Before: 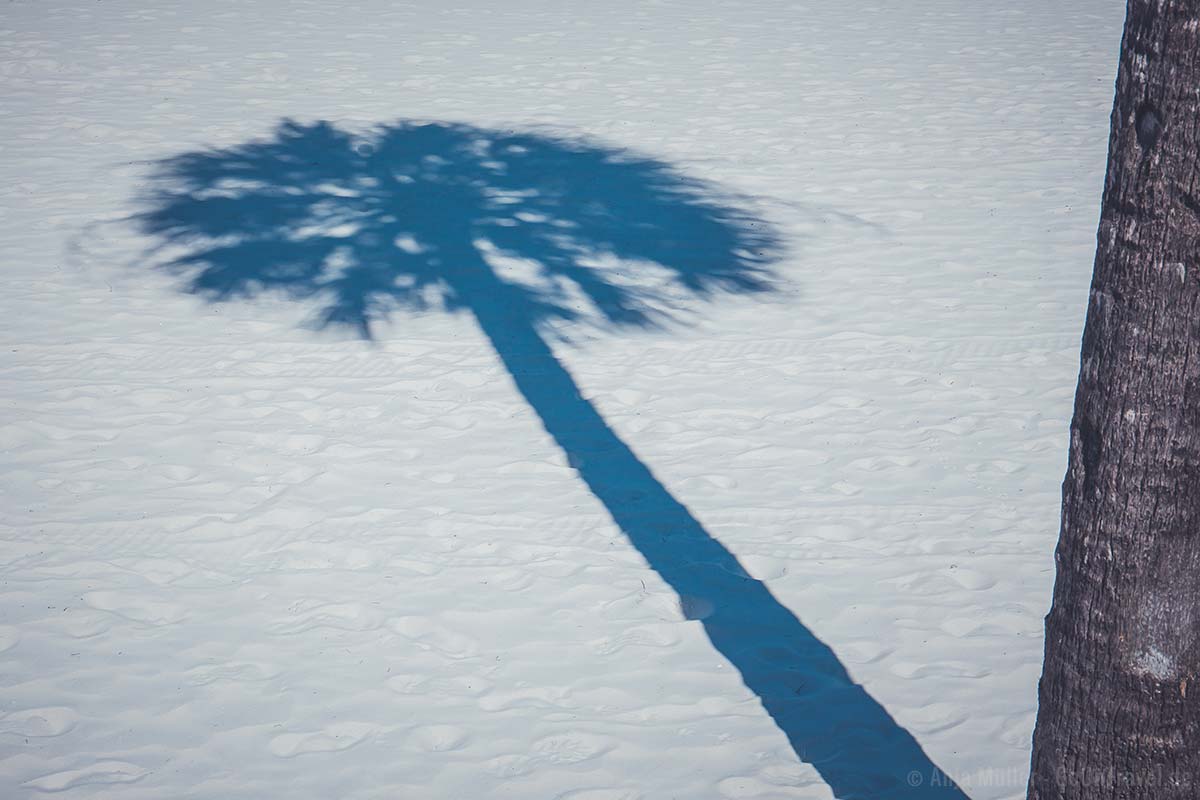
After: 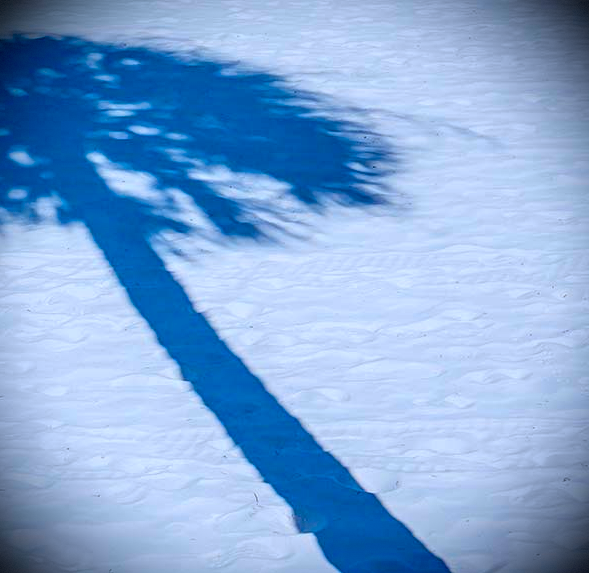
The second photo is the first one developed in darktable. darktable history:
exposure: exposure -0.04 EV, compensate highlight preservation false
contrast brightness saturation: contrast 0.026, brightness 0.067, saturation 0.122
crop: left 32.32%, top 10.969%, right 18.556%, bottom 17.339%
color calibration: illuminant as shot in camera, x 0.37, y 0.382, temperature 4316.68 K
color balance rgb: shadows lift › chroma 3.346%, shadows lift › hue 279.42°, perceptual saturation grading › global saturation 25.362%
local contrast: detail 142%
vignetting: fall-off radius 60.9%, brightness -0.983, saturation 0.492, dithering 8-bit output
